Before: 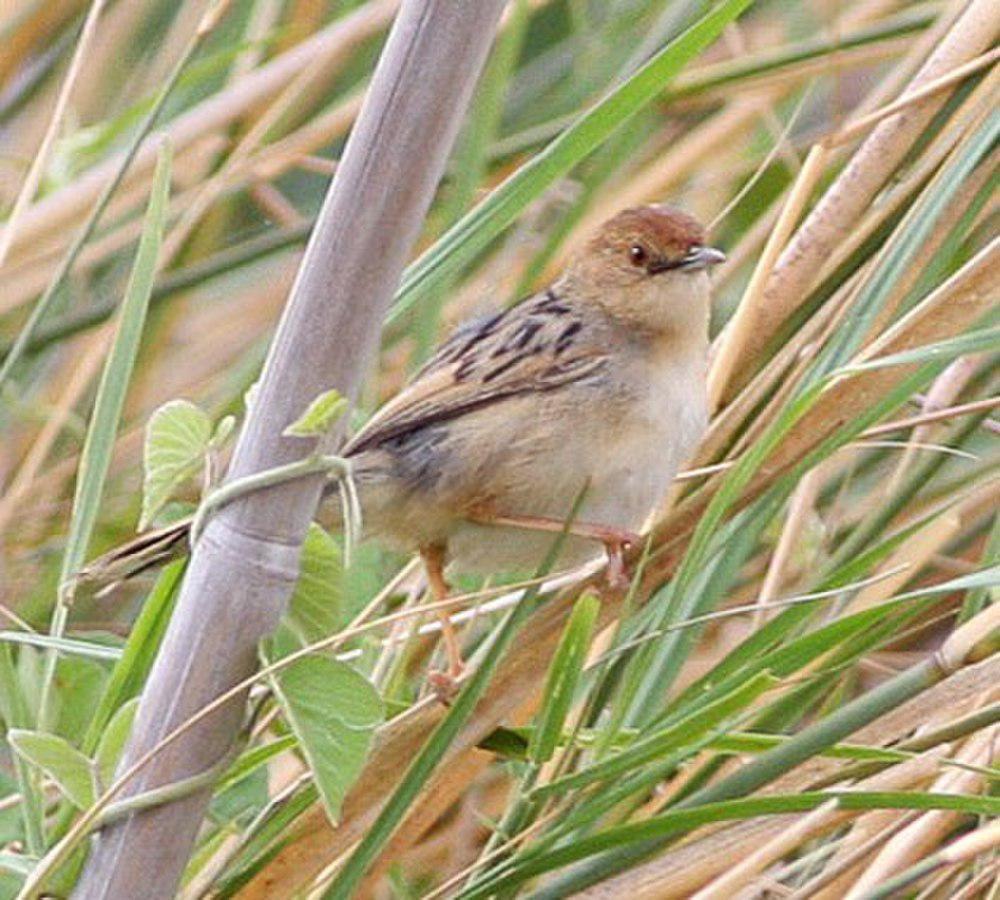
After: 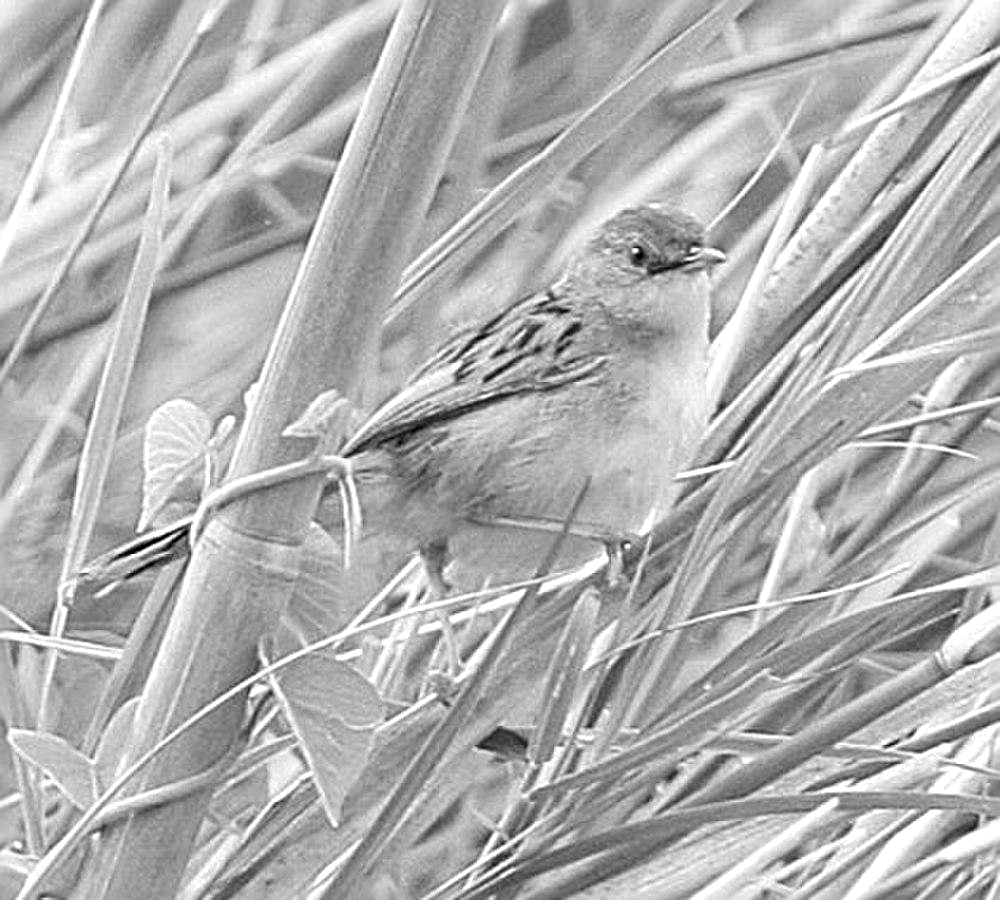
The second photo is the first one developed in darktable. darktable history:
exposure: exposure 1 EV, compensate highlight preservation false
monochrome: a 79.32, b 81.83, size 1.1
sharpen: radius 4
tone equalizer: on, module defaults
